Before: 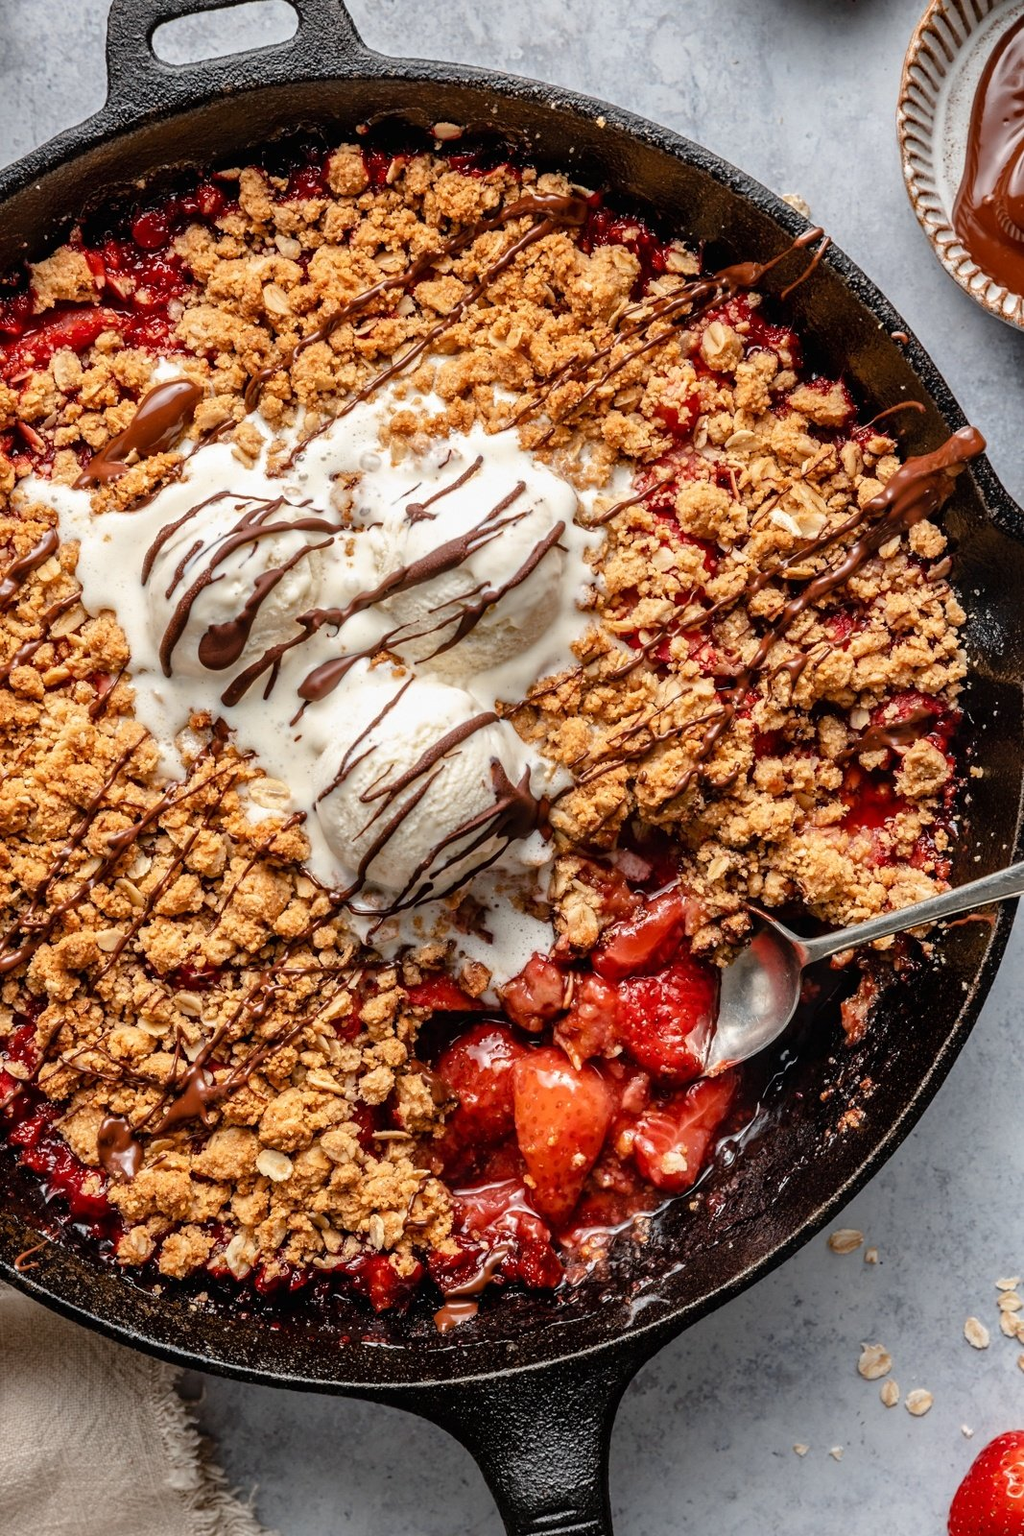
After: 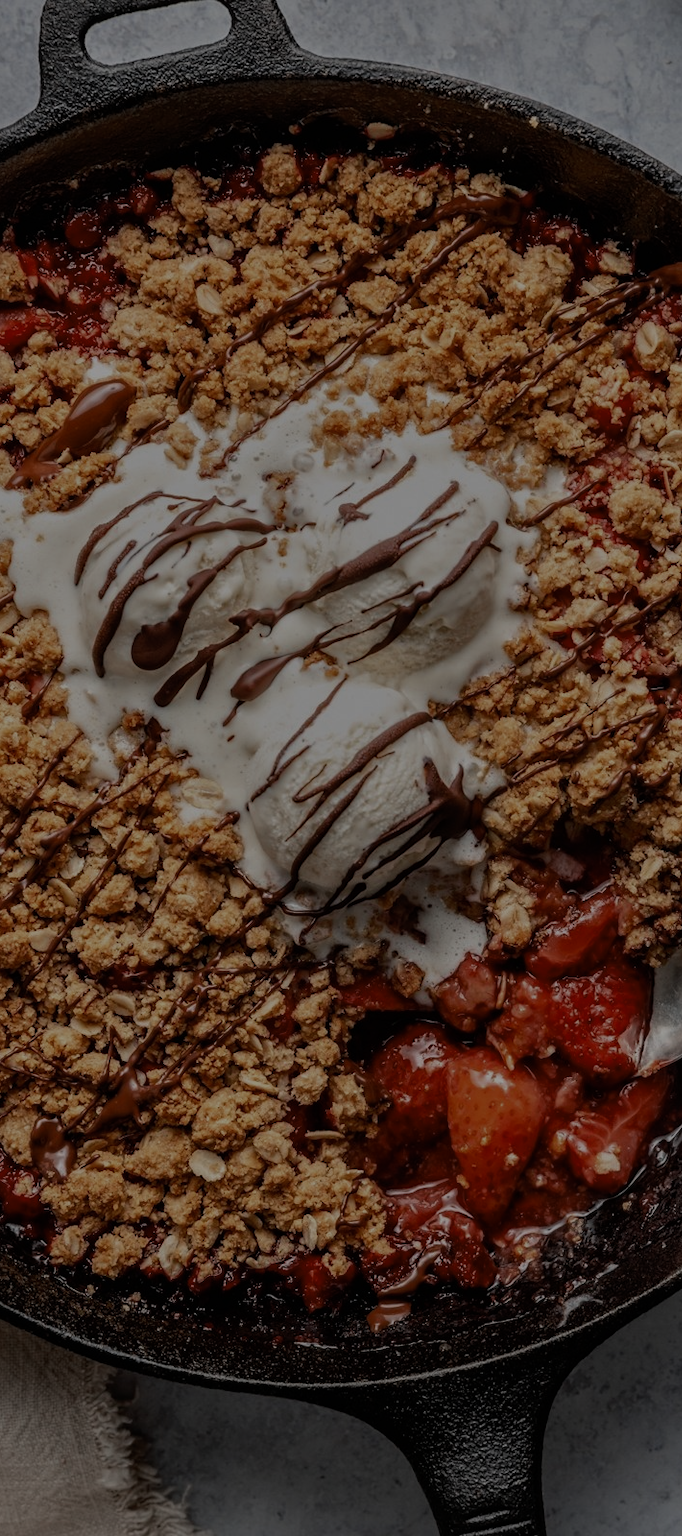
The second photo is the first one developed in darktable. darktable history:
crop and rotate: left 6.617%, right 26.717%
color zones: curves: ch0 [(0, 0.5) (0.125, 0.4) (0.25, 0.5) (0.375, 0.4) (0.5, 0.4) (0.625, 0.35) (0.75, 0.35) (0.875, 0.5)]; ch1 [(0, 0.35) (0.125, 0.45) (0.25, 0.35) (0.375, 0.35) (0.5, 0.35) (0.625, 0.35) (0.75, 0.45) (0.875, 0.35)]; ch2 [(0, 0.6) (0.125, 0.5) (0.25, 0.5) (0.375, 0.6) (0.5, 0.6) (0.625, 0.5) (0.75, 0.5) (0.875, 0.5)]
tone equalizer: -8 EV -2 EV, -7 EV -2 EV, -6 EV -2 EV, -5 EV -2 EV, -4 EV -2 EV, -3 EV -2 EV, -2 EV -2 EV, -1 EV -1.63 EV, +0 EV -2 EV
